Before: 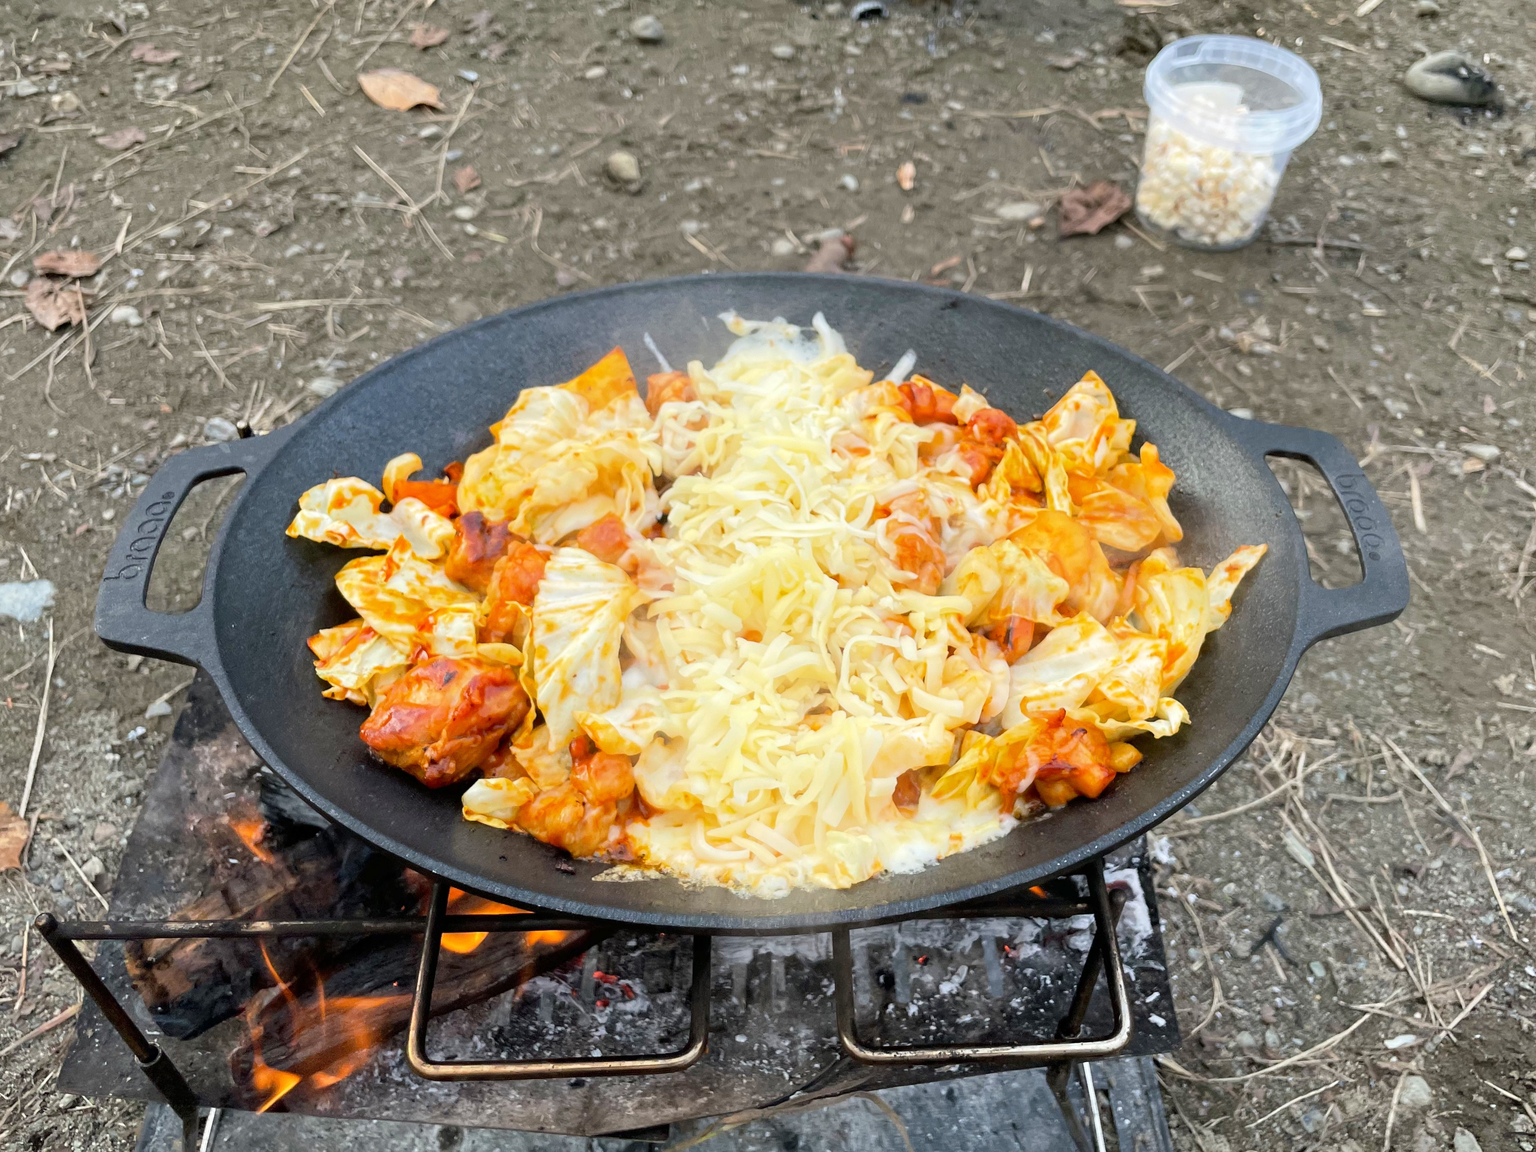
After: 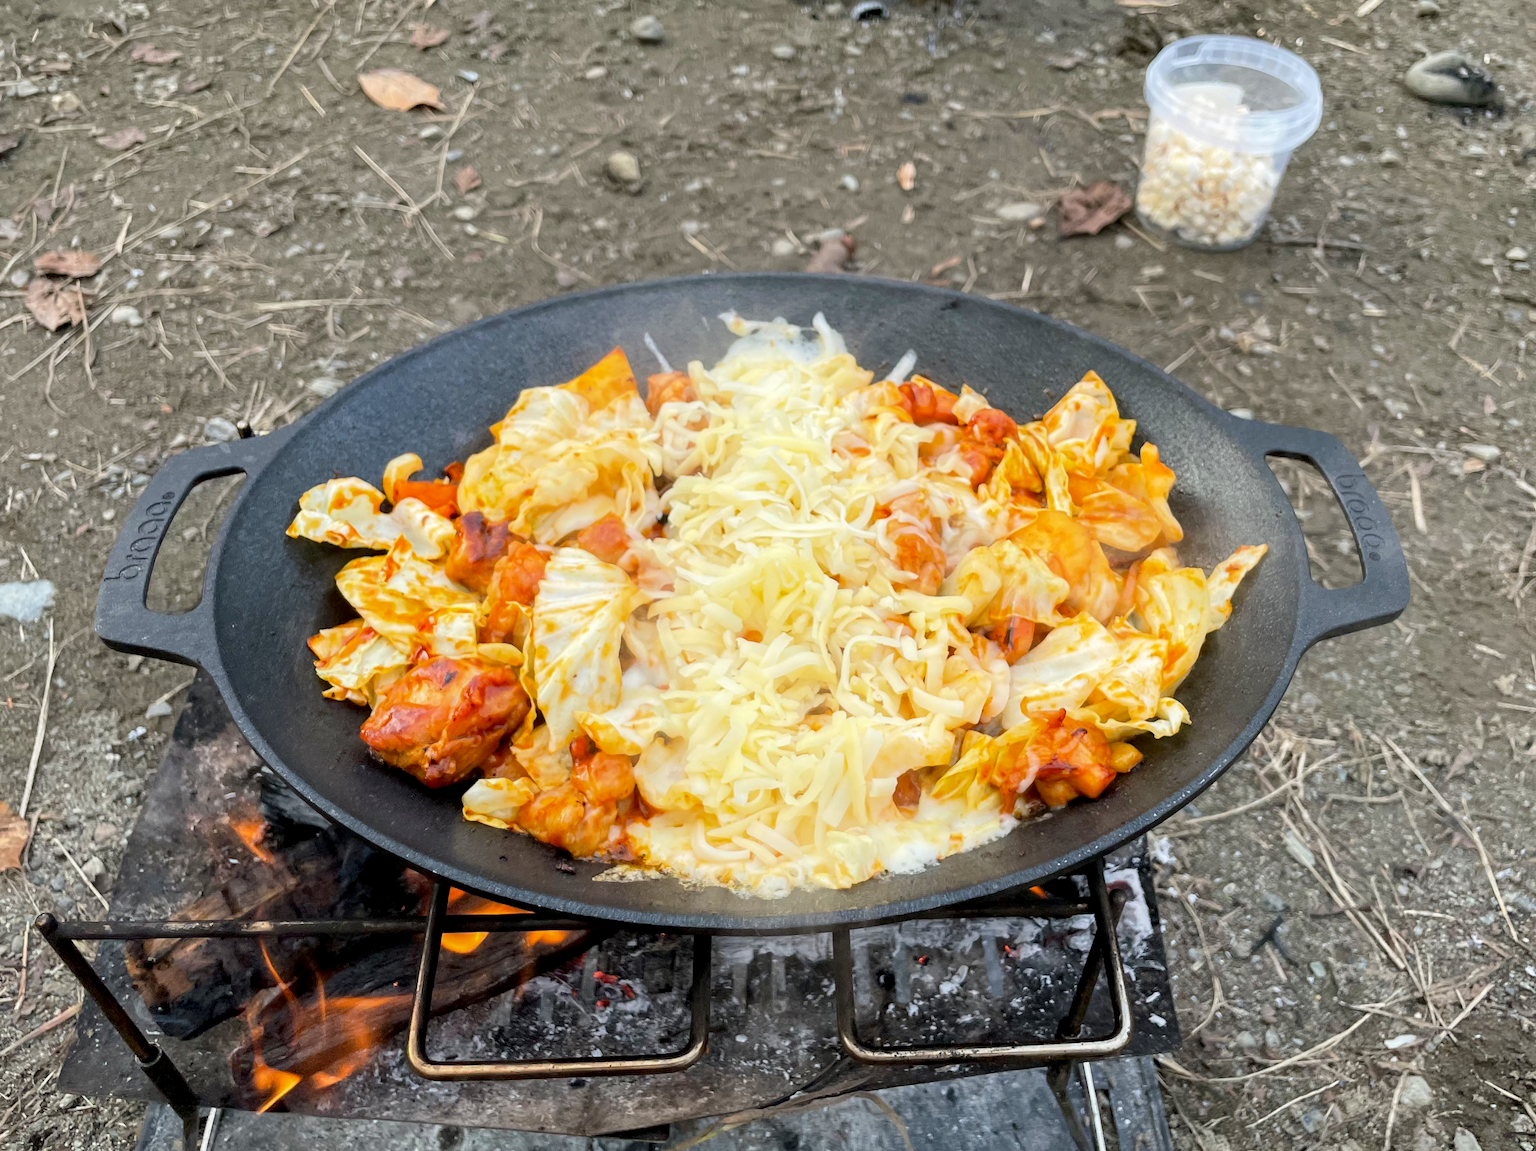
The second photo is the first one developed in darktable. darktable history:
local contrast: highlights 61%, shadows 104%, detail 107%, midtone range 0.528
